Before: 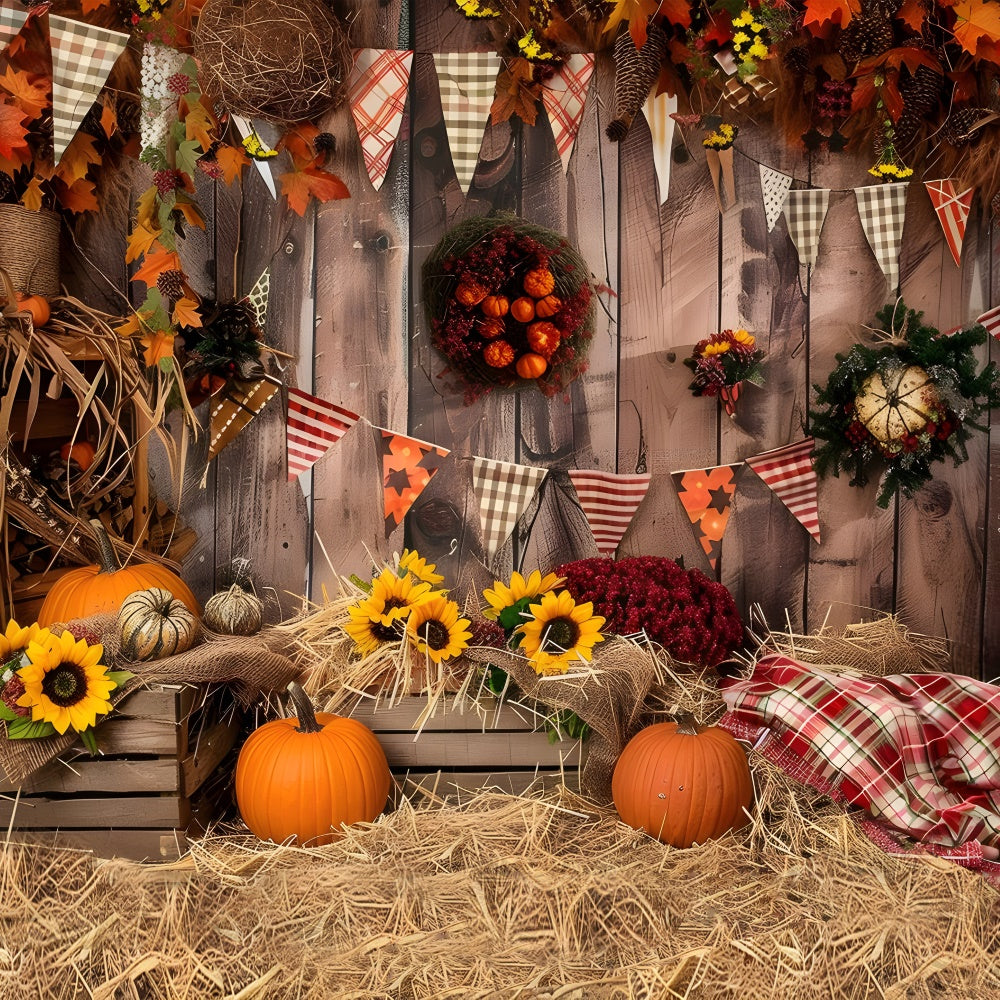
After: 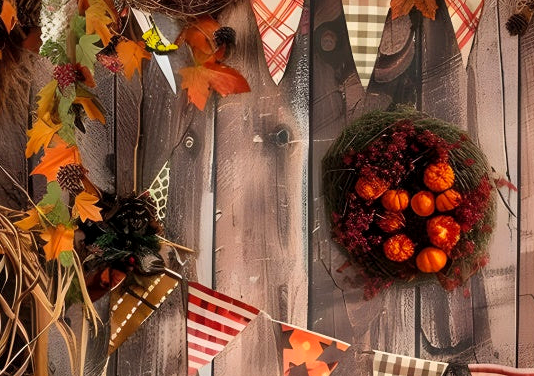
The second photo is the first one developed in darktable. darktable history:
exposure: compensate highlight preservation false
contrast brightness saturation: contrast 0.029, brightness 0.062, saturation 0.125
crop: left 10.057%, top 10.672%, right 36.489%, bottom 51.664%
local contrast: highlights 103%, shadows 101%, detail 119%, midtone range 0.2
